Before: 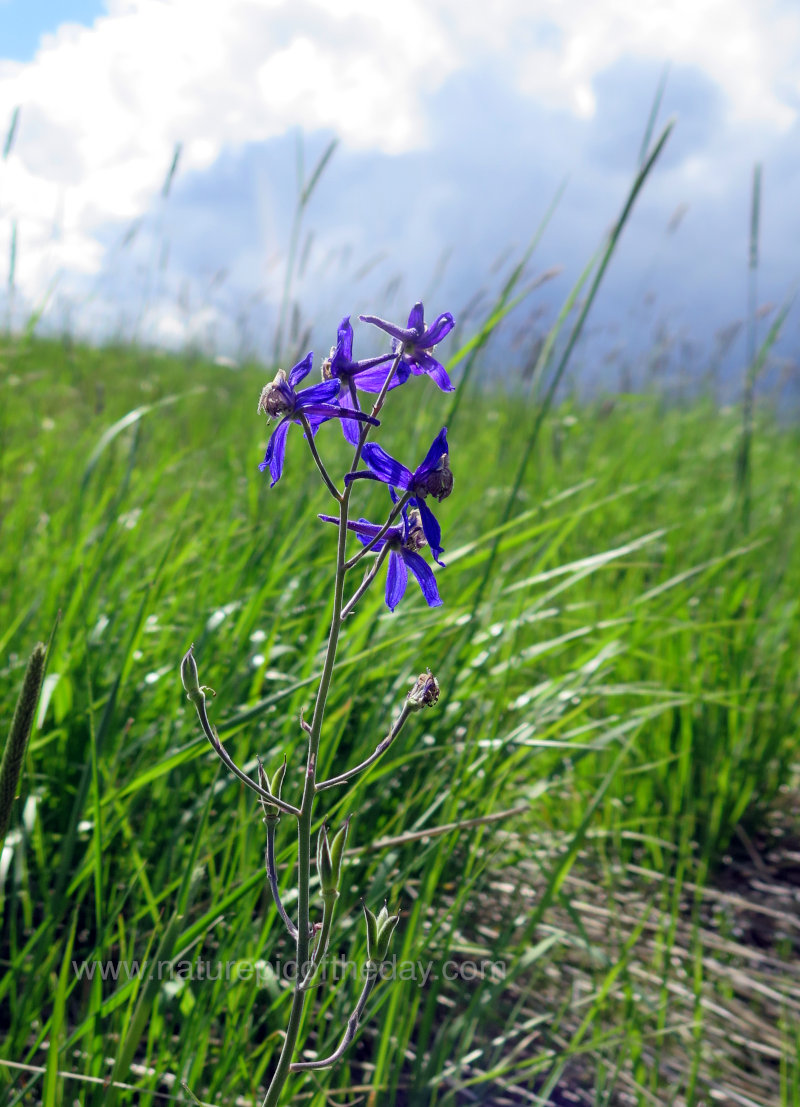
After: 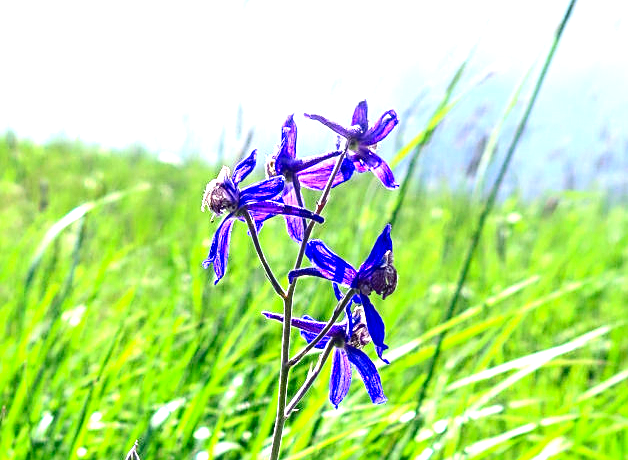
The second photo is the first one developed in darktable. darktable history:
contrast brightness saturation: contrast 0.2, brightness -0.11, saturation 0.1
sharpen: on, module defaults
local contrast: on, module defaults
crop: left 7.036%, top 18.398%, right 14.379%, bottom 40.043%
exposure: black level correction 0, exposure 1.55 EV, compensate exposure bias true, compensate highlight preservation false
